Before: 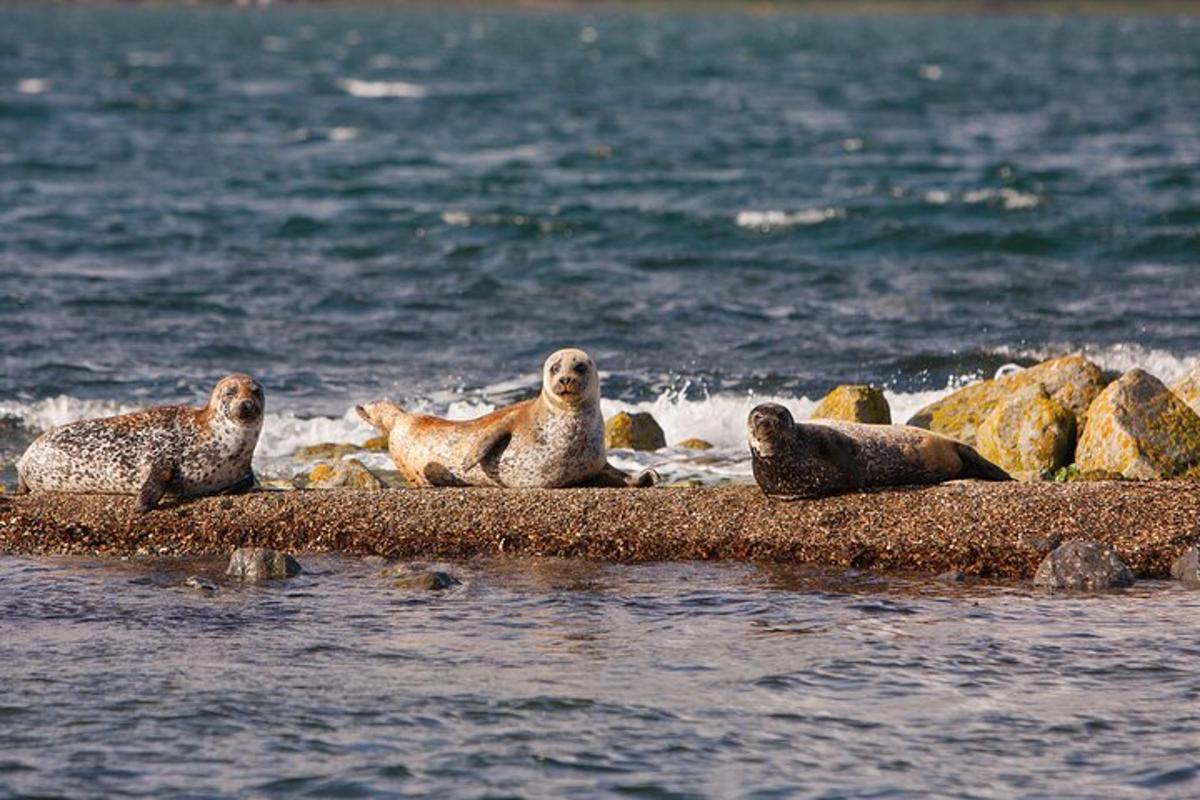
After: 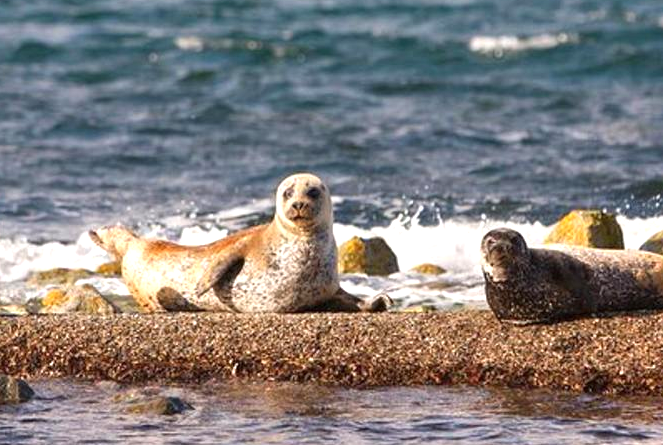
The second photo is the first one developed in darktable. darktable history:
exposure: exposure 0.652 EV, compensate highlight preservation false
crop and rotate: left 22.303%, top 21.939%, right 22.432%, bottom 22.385%
